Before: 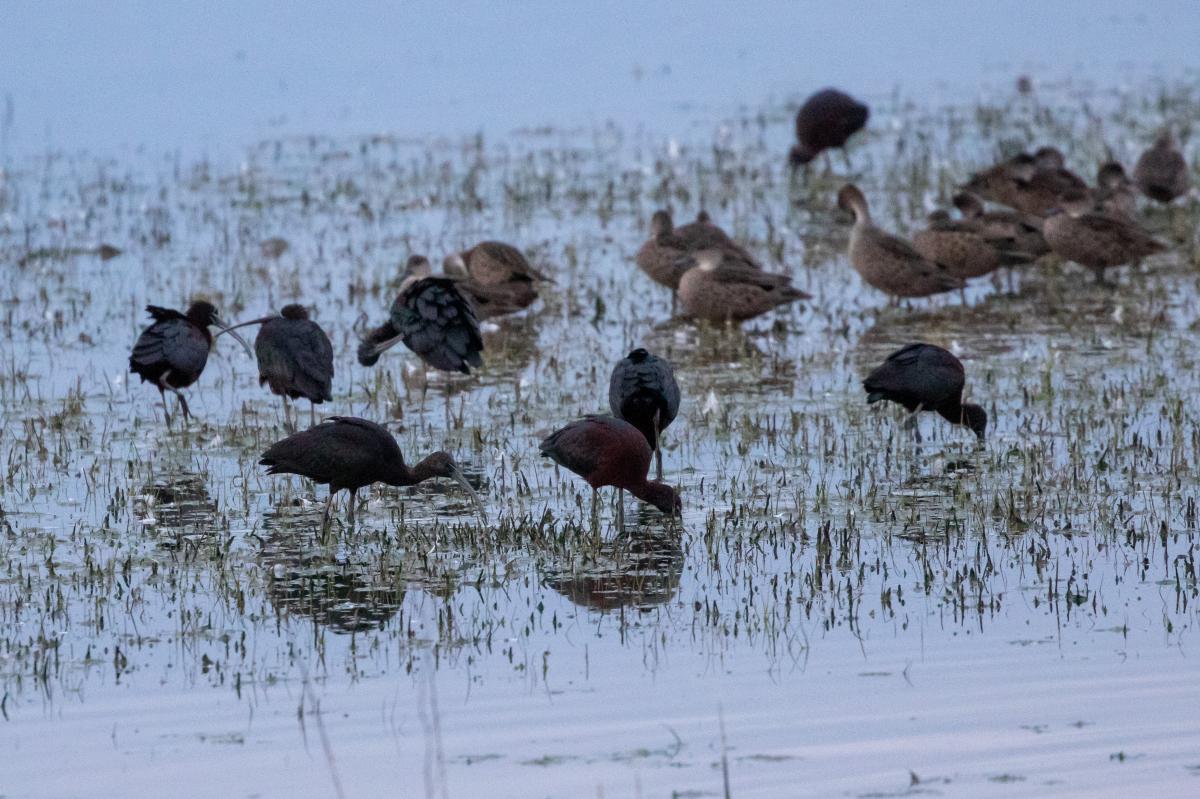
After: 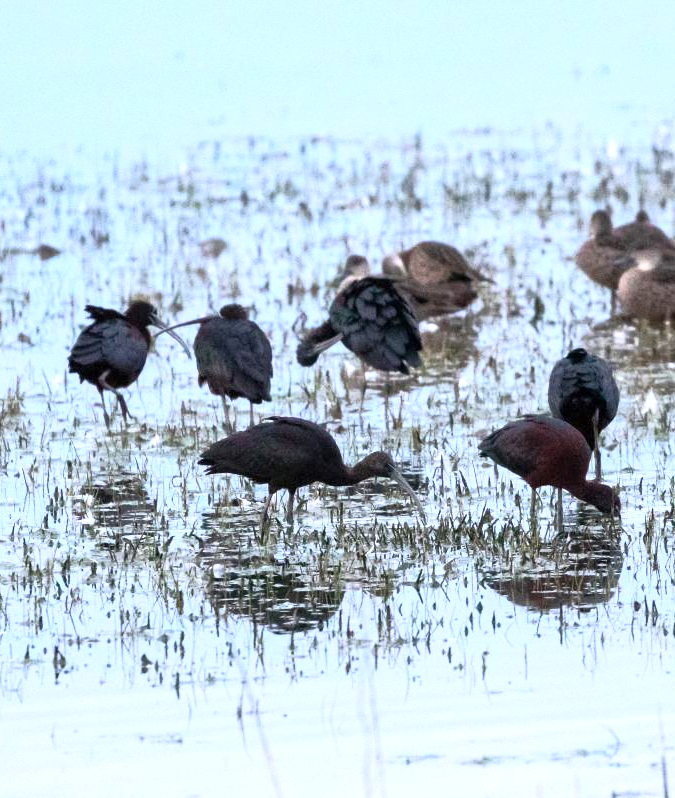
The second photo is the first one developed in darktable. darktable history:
crop: left 5.114%, right 38.589%
exposure: exposure 1 EV, compensate highlight preservation false
base curve: curves: ch0 [(0, 0) (0.257, 0.25) (0.482, 0.586) (0.757, 0.871) (1, 1)]
